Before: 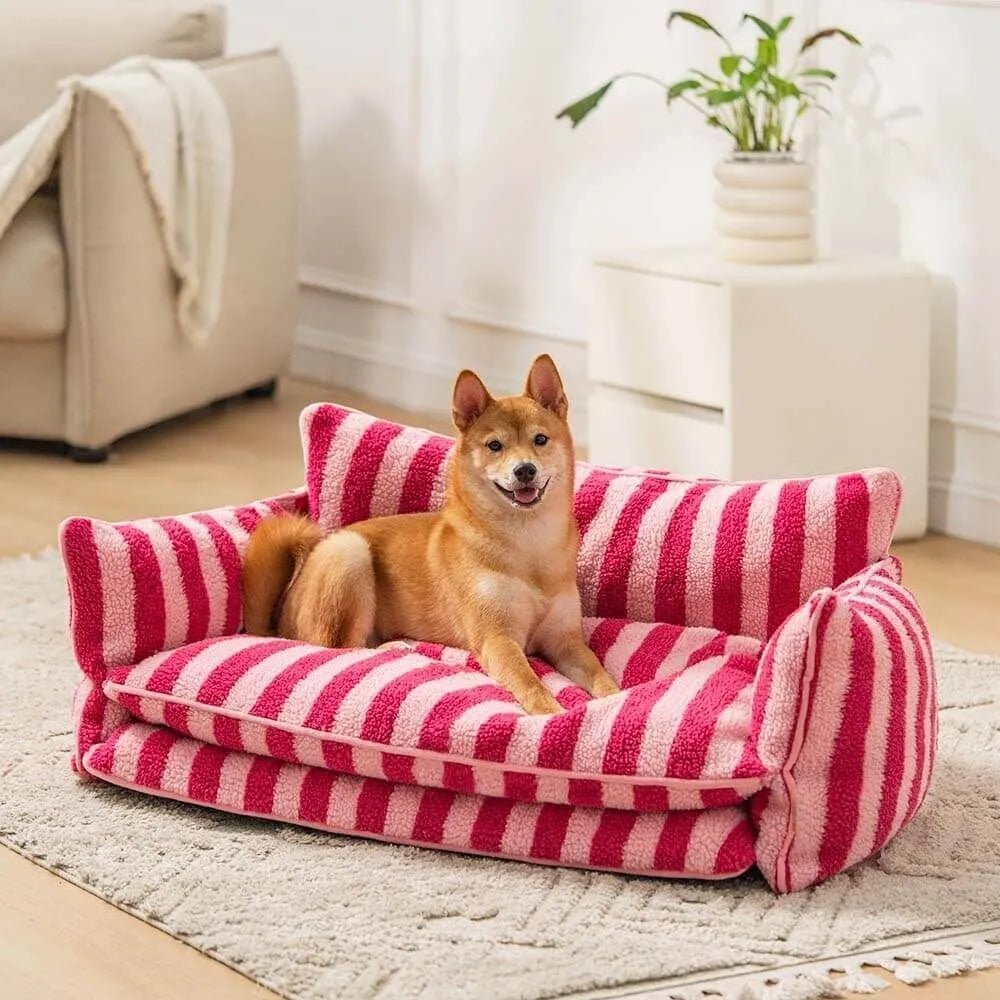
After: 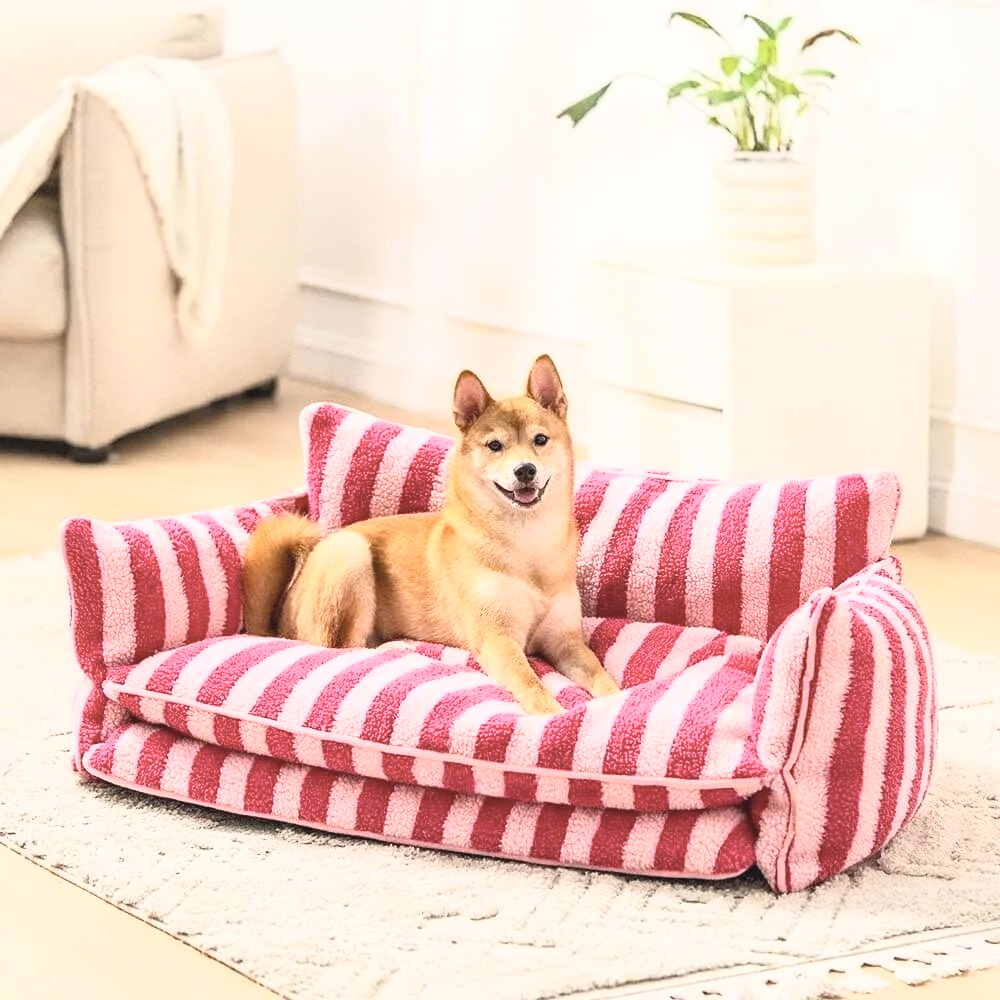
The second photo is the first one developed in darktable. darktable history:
contrast brightness saturation: contrast 0.43, brightness 0.56, saturation -0.19
levels: mode automatic
color balance: output saturation 110%
